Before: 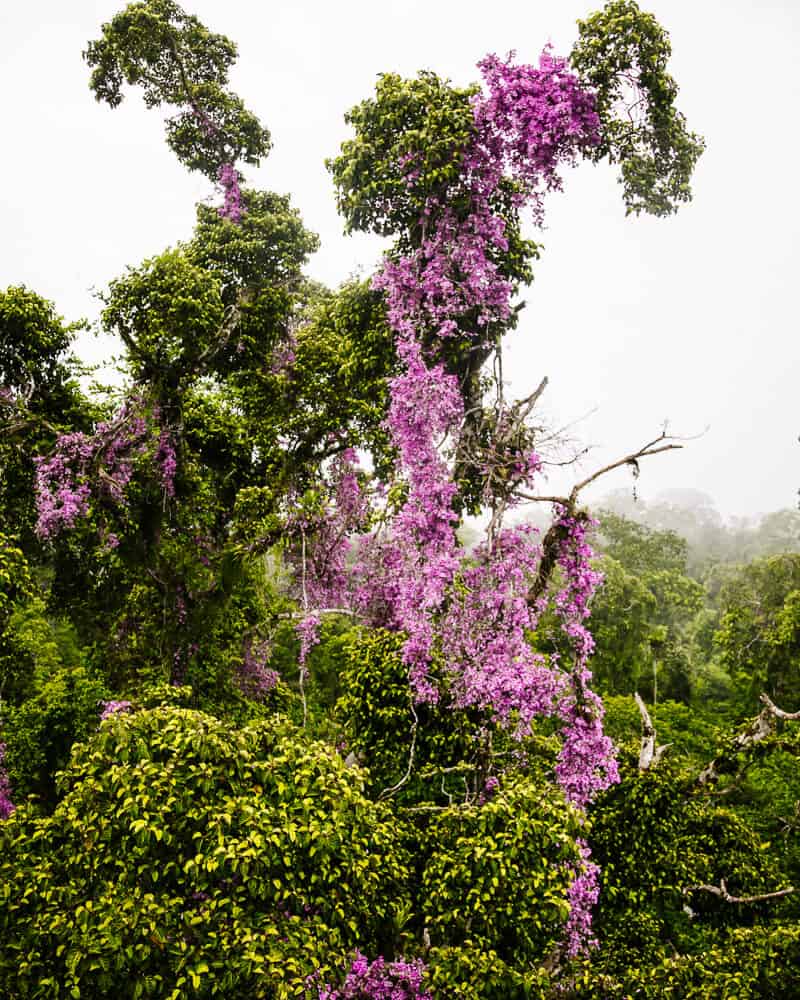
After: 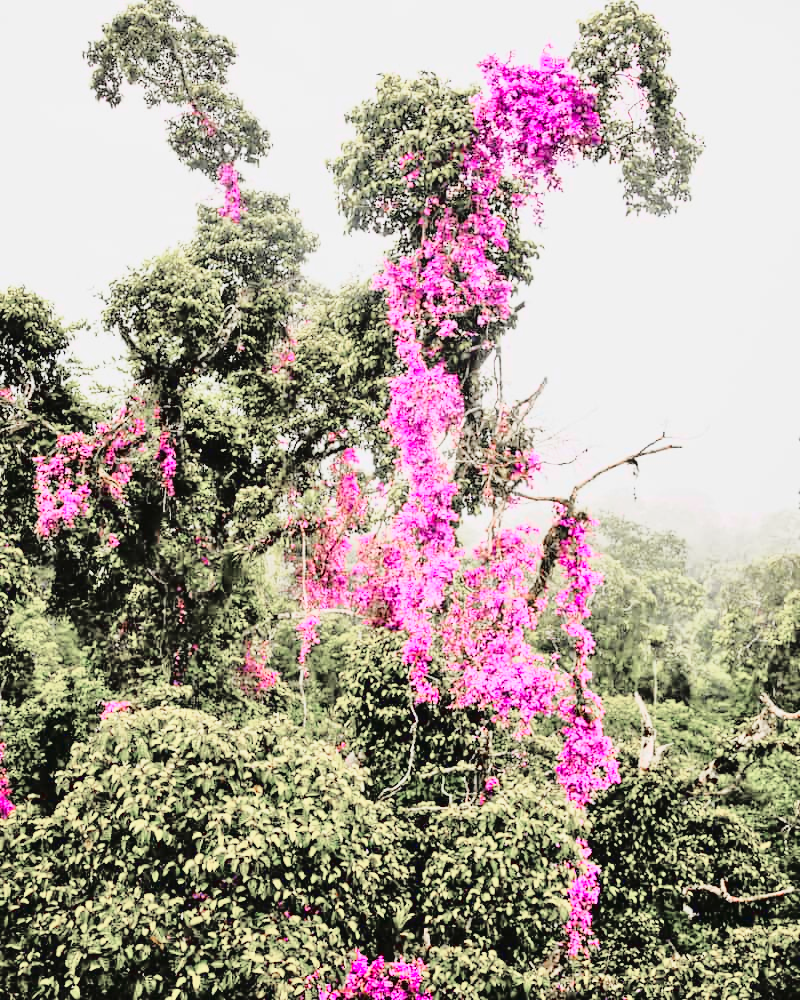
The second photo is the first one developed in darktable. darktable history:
tone equalizer: -7 EV 0.158 EV, -6 EV 0.63 EV, -5 EV 1.18 EV, -4 EV 1.35 EV, -3 EV 1.15 EV, -2 EV 0.6 EV, -1 EV 0.164 EV
tone curve: curves: ch0 [(0, 0.026) (0.155, 0.133) (0.272, 0.34) (0.434, 0.625) (0.676, 0.871) (0.994, 0.955)], color space Lab, linked channels, preserve colors none
color zones: curves: ch1 [(0, 0.708) (0.088, 0.648) (0.245, 0.187) (0.429, 0.326) (0.571, 0.498) (0.714, 0.5) (0.857, 0.5) (1, 0.708)]
